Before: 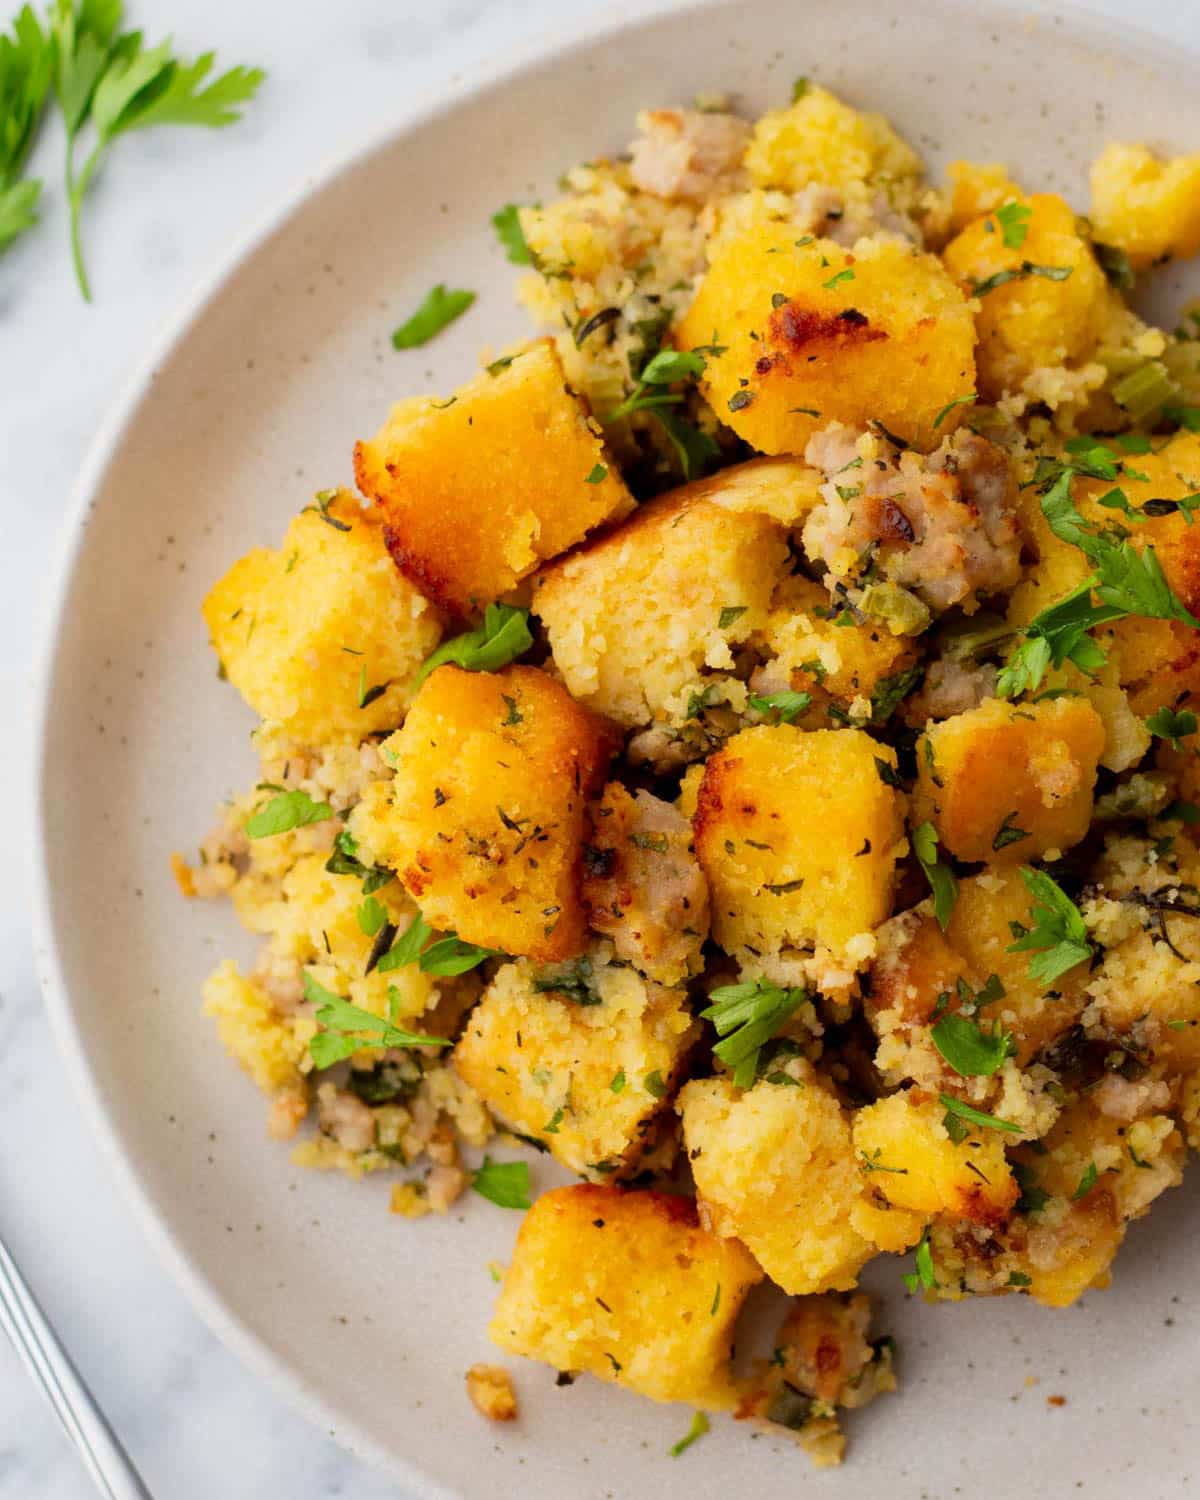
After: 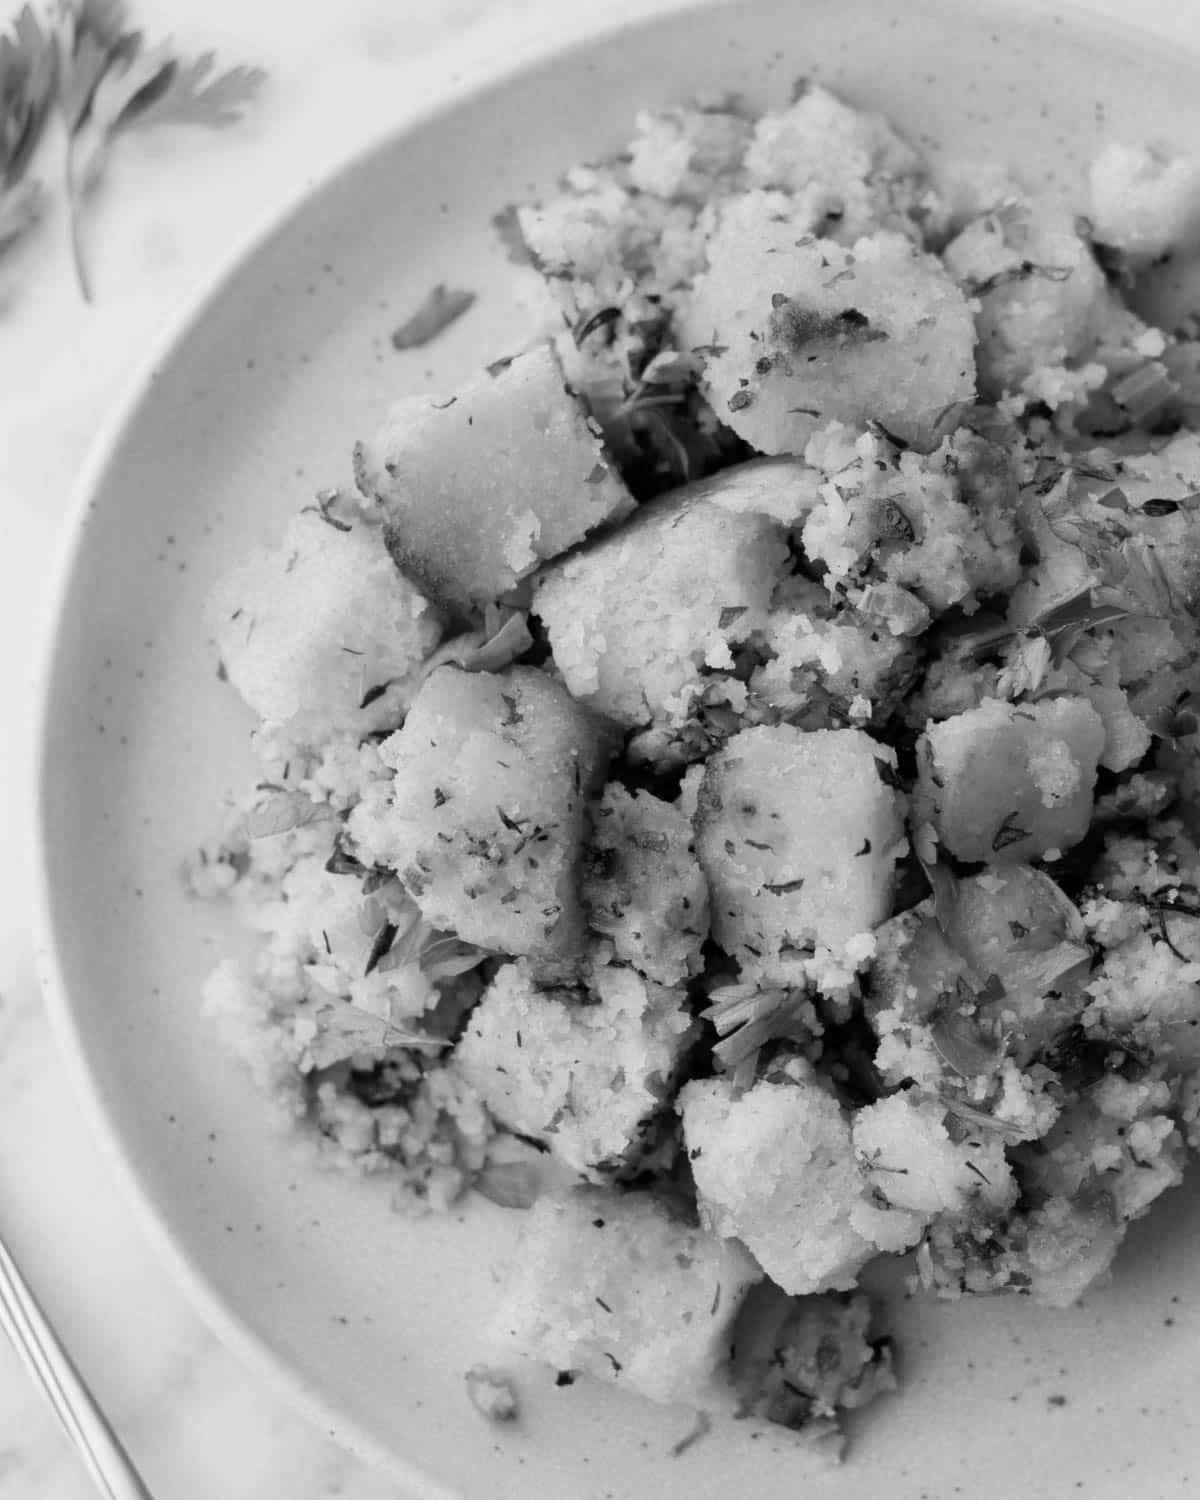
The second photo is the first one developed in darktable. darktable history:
monochrome: on, module defaults
contrast brightness saturation: contrast 0.04, saturation 0.07
